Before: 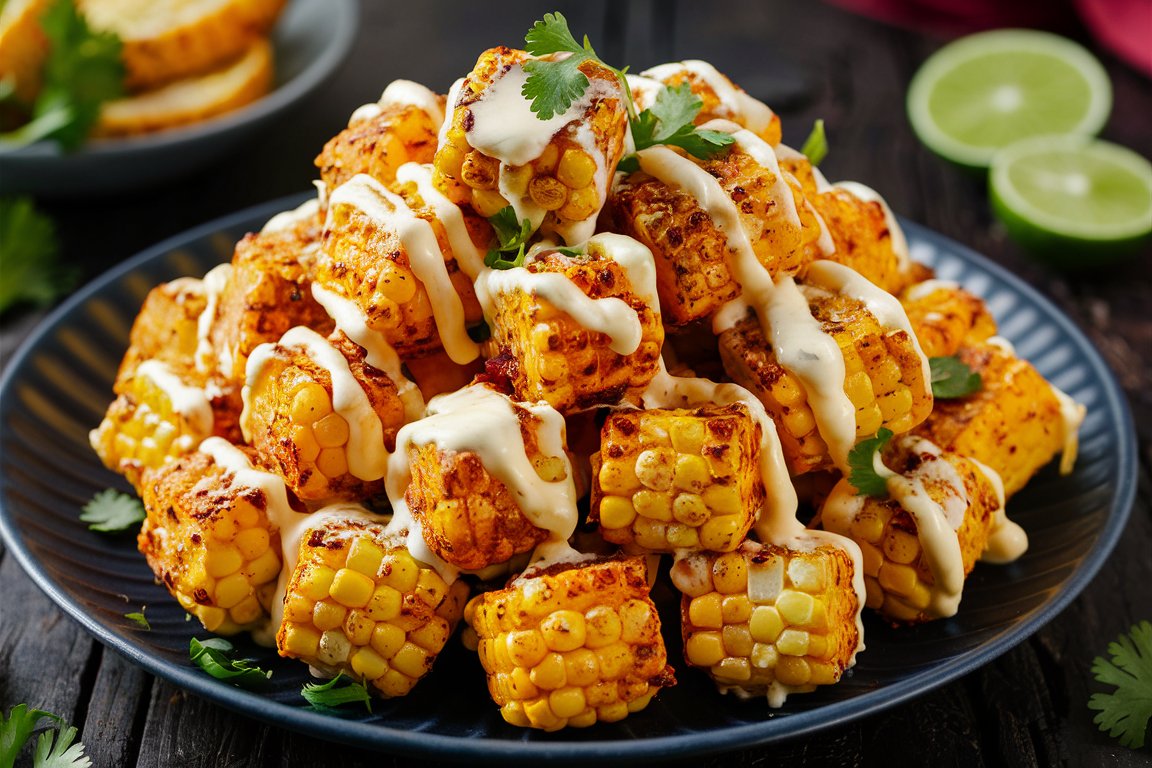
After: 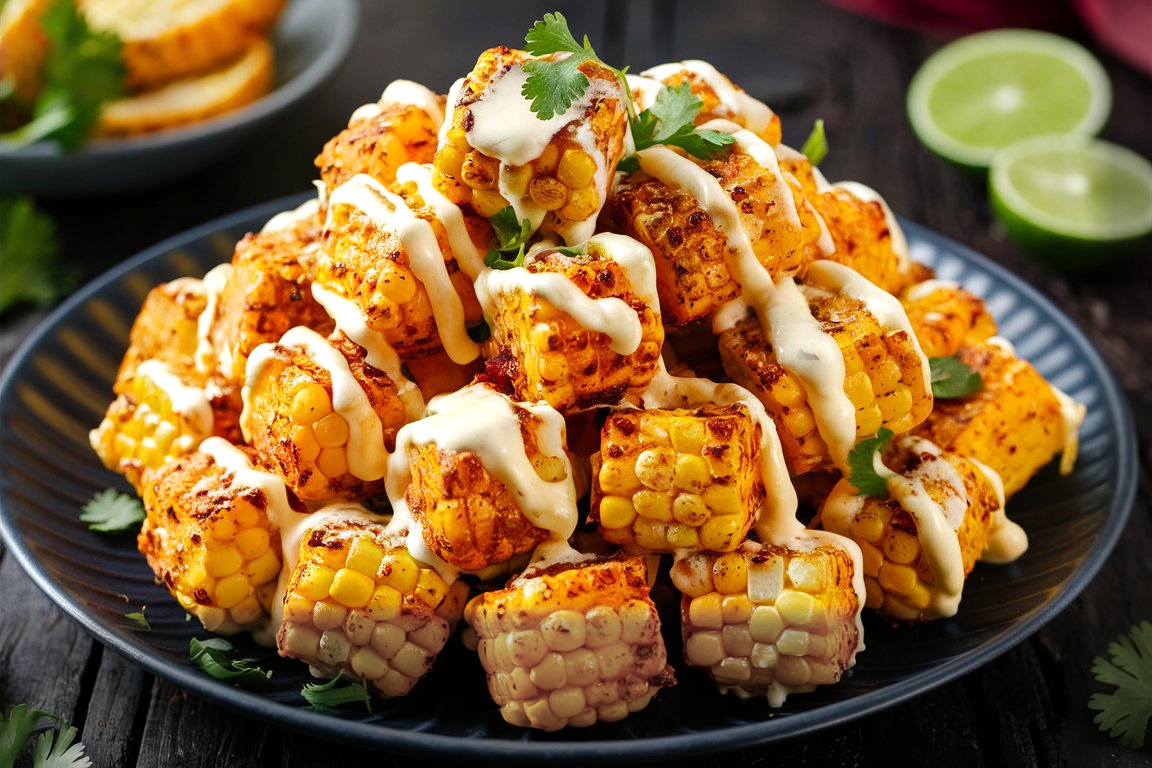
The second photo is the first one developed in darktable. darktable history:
vignetting: fall-off start 93.05%, fall-off radius 5.51%, brightness -0.407, saturation -0.293, center (-0.051, -0.358), automatic ratio true, width/height ratio 1.331, shape 0.041
exposure: exposure 0.264 EV, compensate highlight preservation false
